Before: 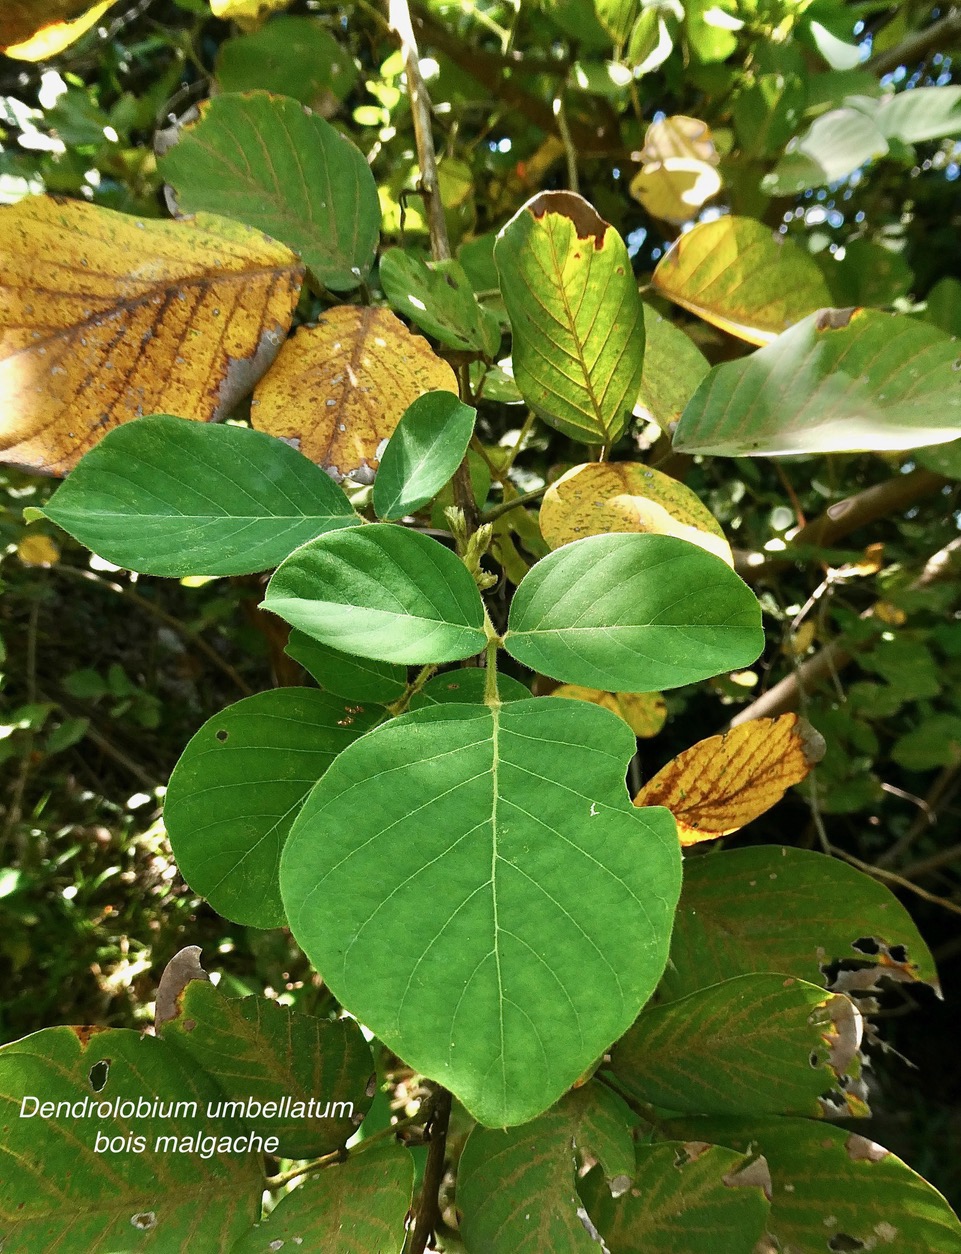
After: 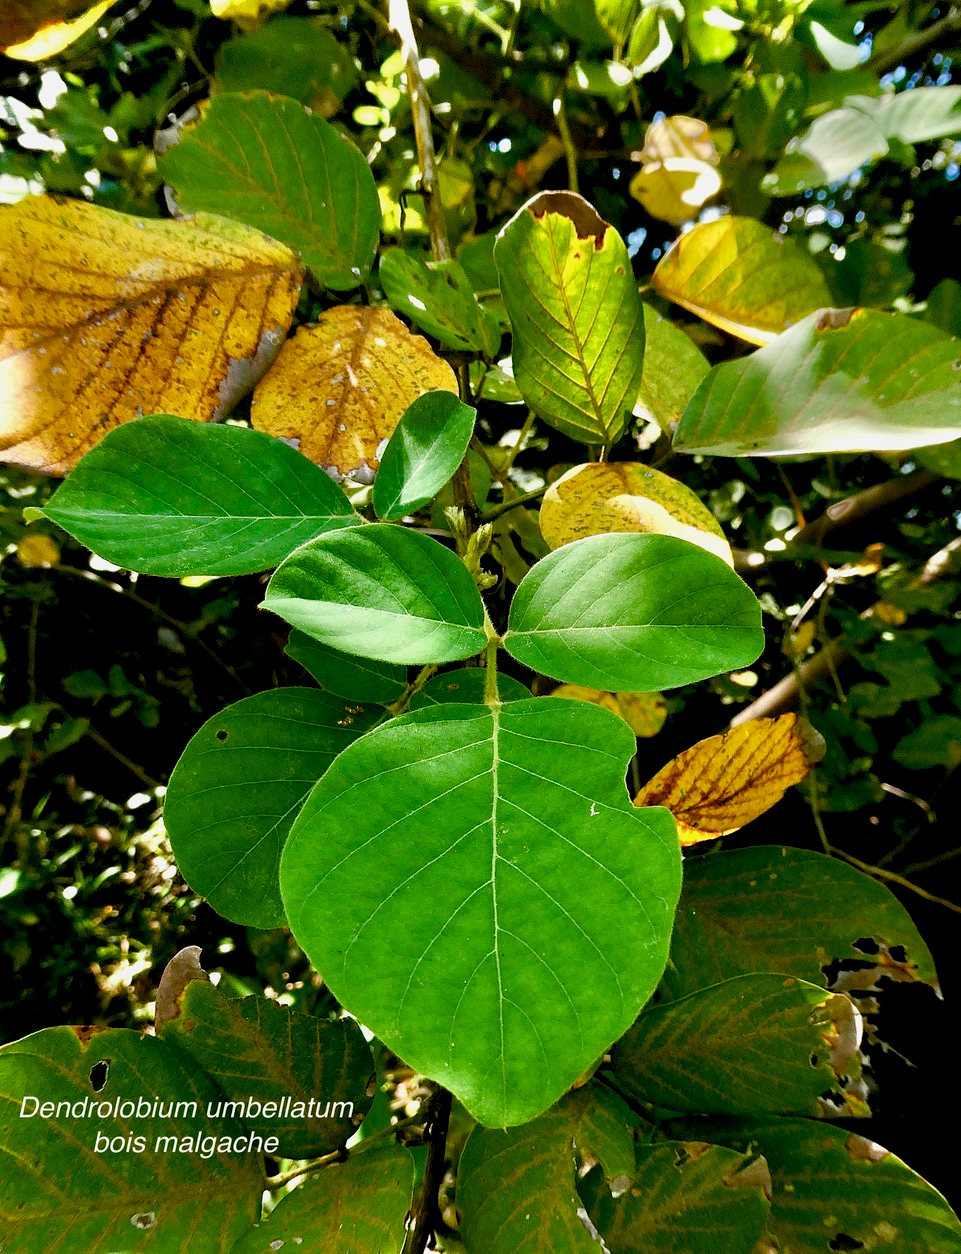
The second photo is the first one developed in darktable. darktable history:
color balance rgb: shadows lift › hue 84.48°, global offset › luminance -1.433%, perceptual saturation grading › global saturation 24.472%, perceptual saturation grading › highlights -24.157%, perceptual saturation grading › mid-tones 24.042%, perceptual saturation grading › shadows 39.67%
